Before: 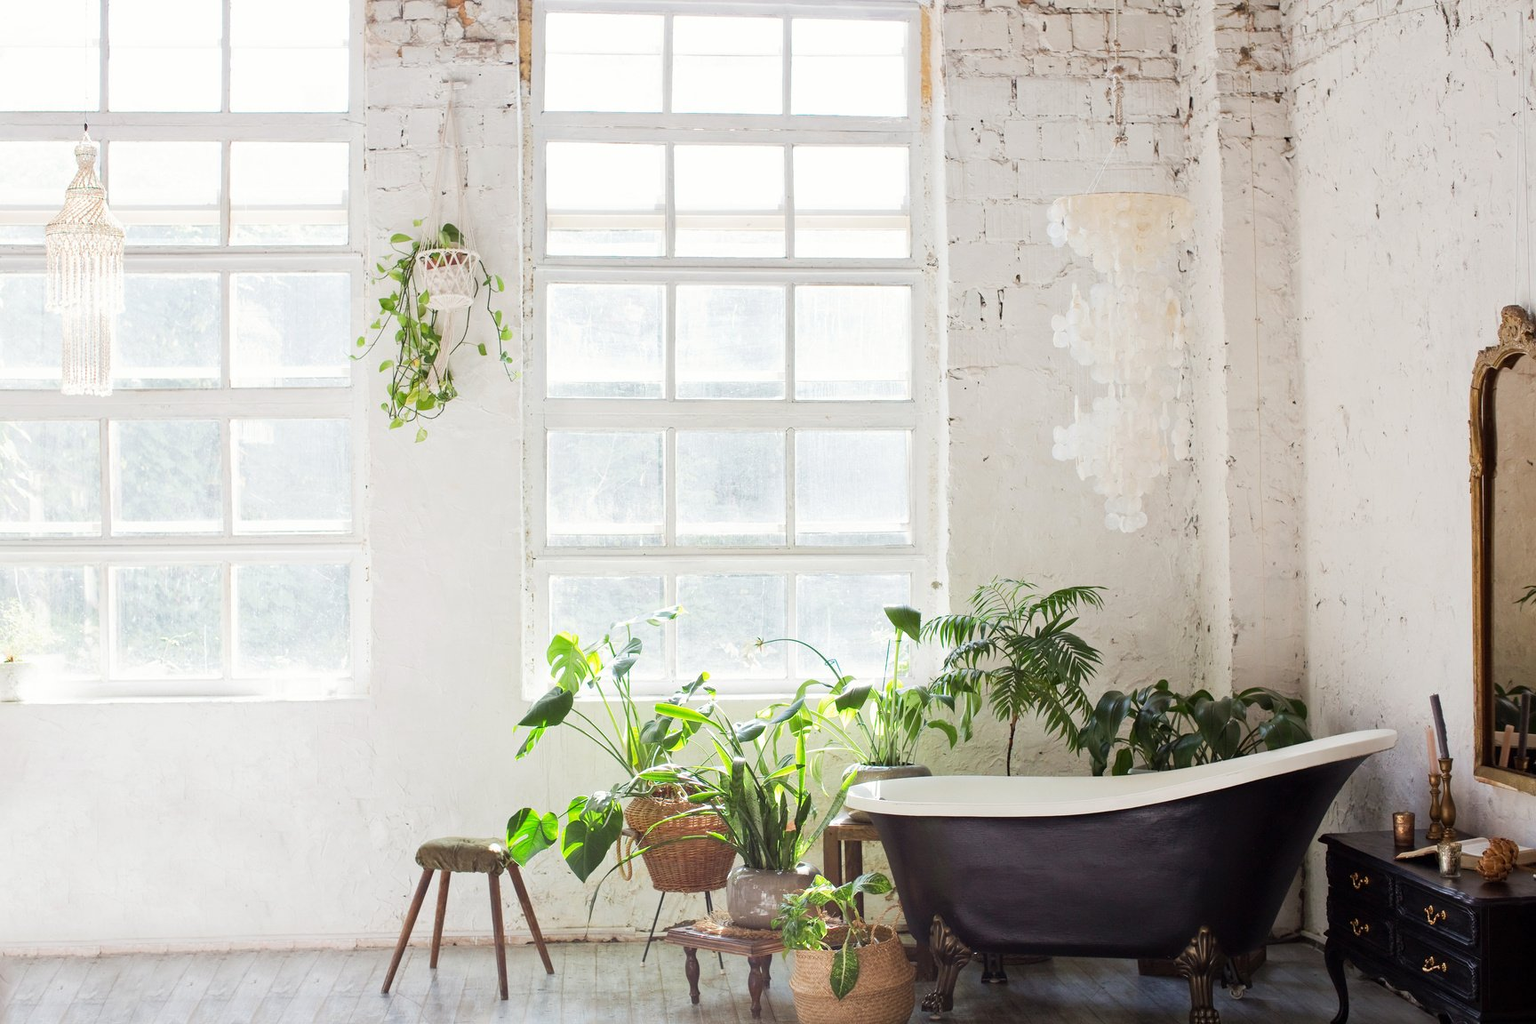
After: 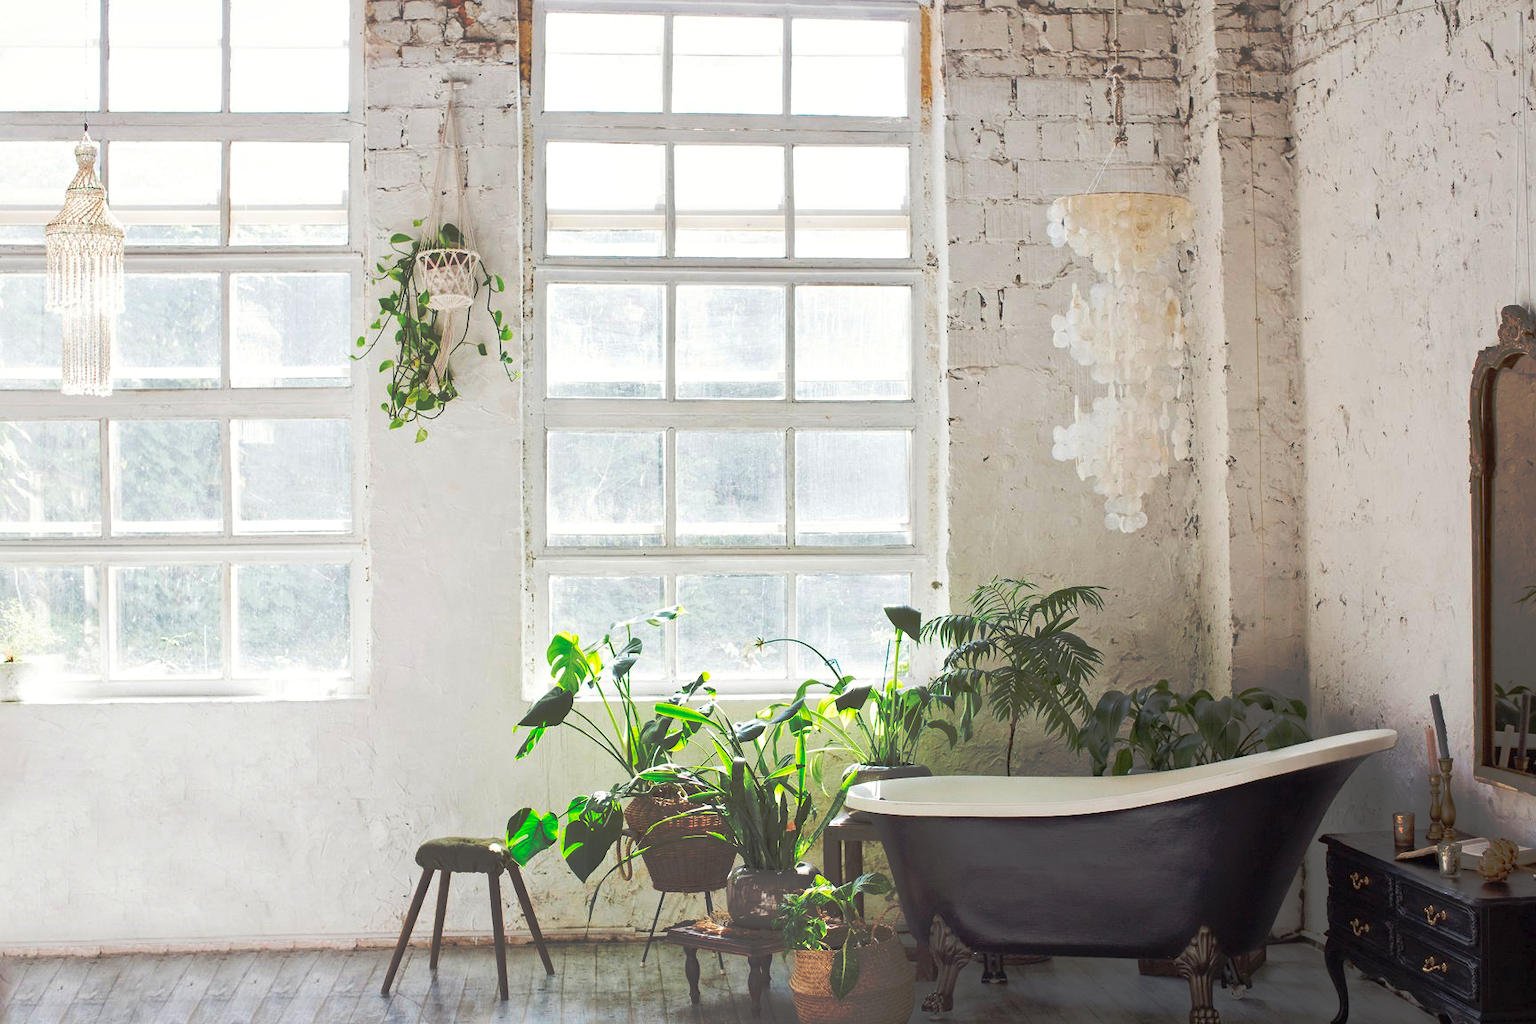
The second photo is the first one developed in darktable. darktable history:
local contrast: mode bilateral grid, contrast 19, coarseness 50, detail 119%, midtone range 0.2
tone curve: curves: ch0 [(0, 0) (0.003, 0.032) (0.53, 0.368) (0.901, 0.866) (1, 1)], preserve colors none
